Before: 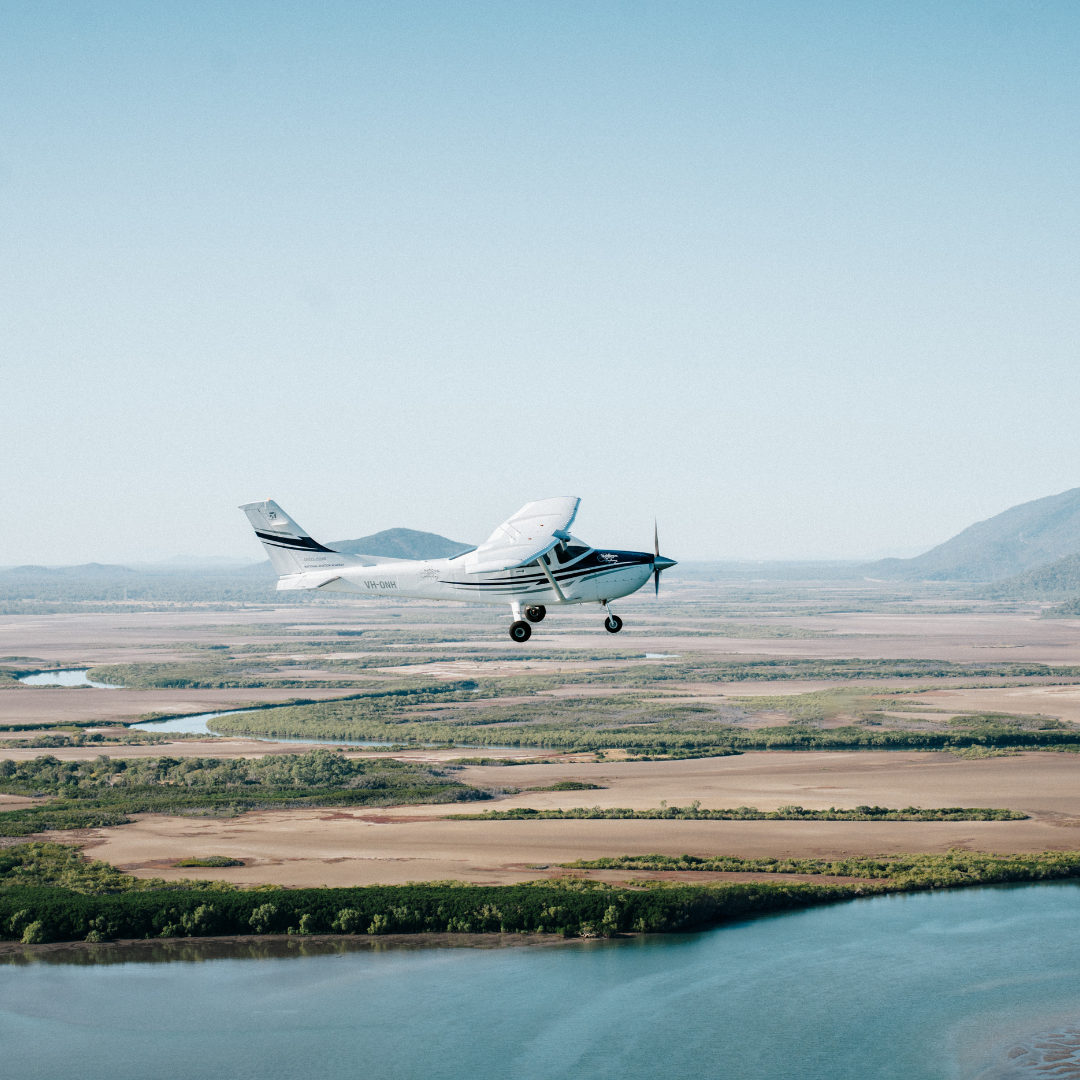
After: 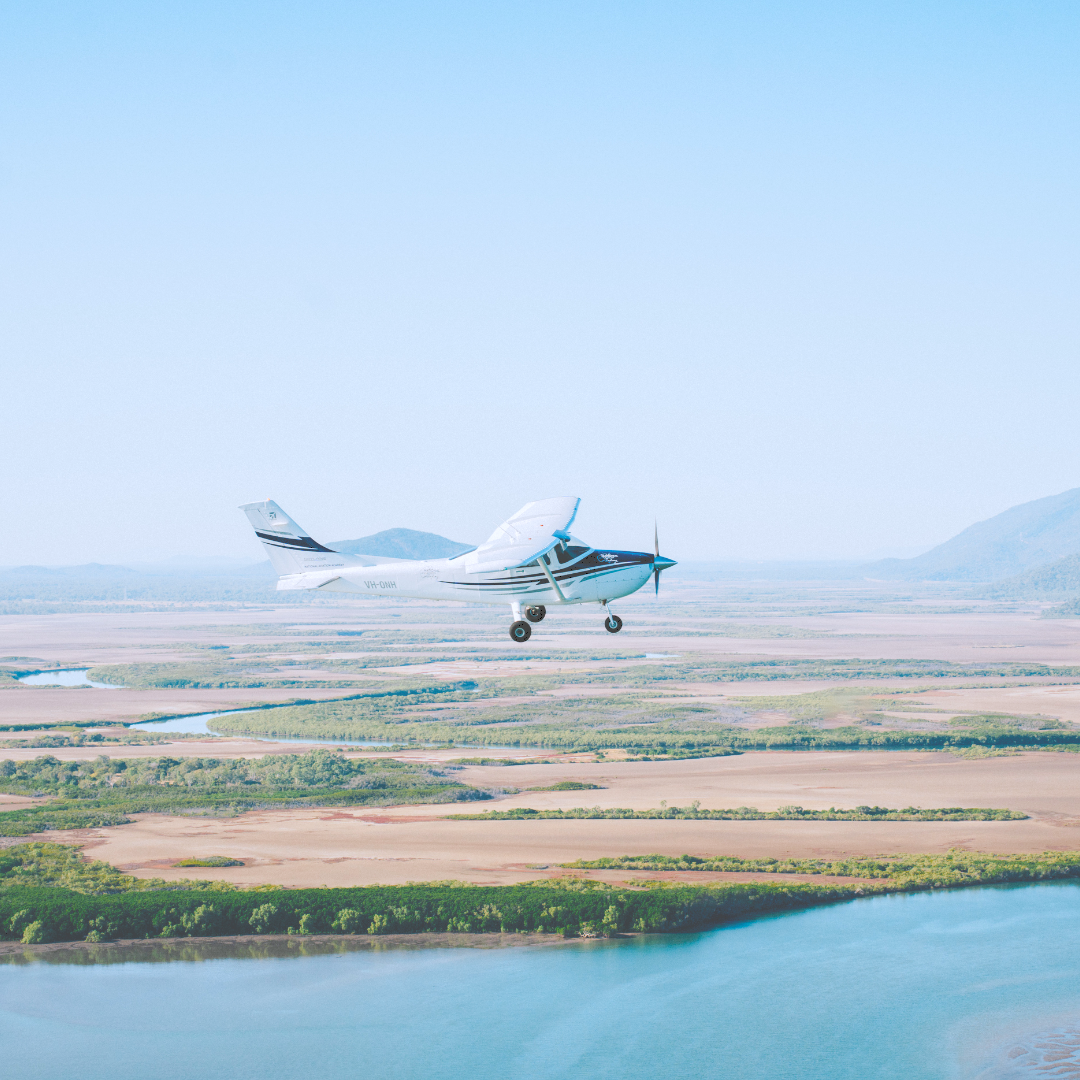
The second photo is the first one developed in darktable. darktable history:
tone curve: curves: ch0 [(0, 0) (0.003, 0.275) (0.011, 0.288) (0.025, 0.309) (0.044, 0.326) (0.069, 0.346) (0.1, 0.37) (0.136, 0.396) (0.177, 0.432) (0.224, 0.473) (0.277, 0.516) (0.335, 0.566) (0.399, 0.611) (0.468, 0.661) (0.543, 0.711) (0.623, 0.761) (0.709, 0.817) (0.801, 0.867) (0.898, 0.911) (1, 1)], color space Lab, independent channels, preserve colors none
color balance rgb: perceptual saturation grading › global saturation 39.798%, perceptual saturation grading › highlights -50.056%, perceptual saturation grading › shadows 30.039%, global vibrance 9.193%
color calibration: illuminant as shot in camera, x 0.358, y 0.373, temperature 4628.91 K, gamut compression 0.971
